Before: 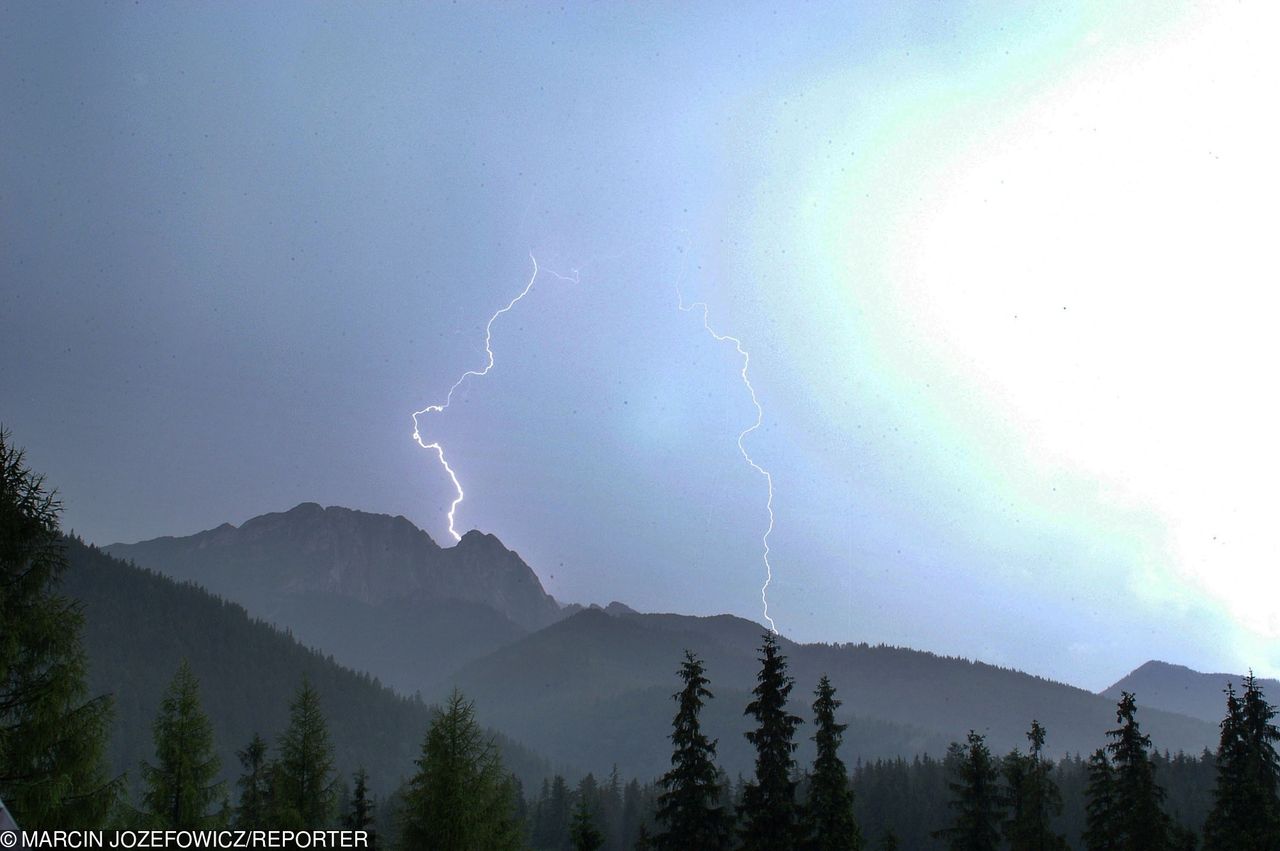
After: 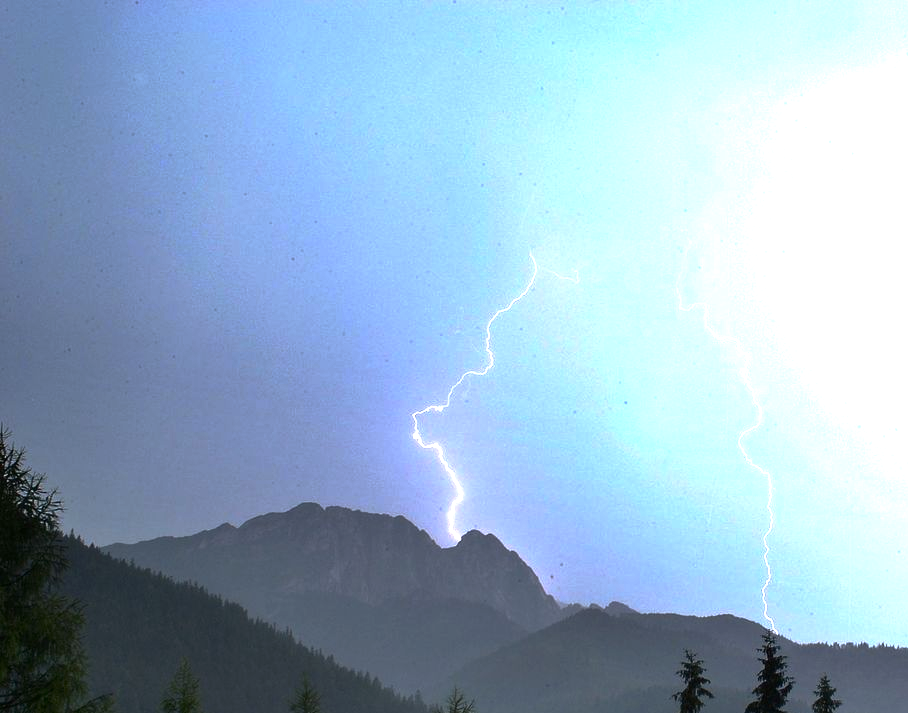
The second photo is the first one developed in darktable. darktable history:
crop: right 29.037%, bottom 16.152%
base curve: curves: ch0 [(0, 0) (0.595, 0.418) (1, 1)], preserve colors none
contrast brightness saturation: contrast 0.136
exposure: black level correction 0, exposure 1.001 EV, compensate highlight preservation false
